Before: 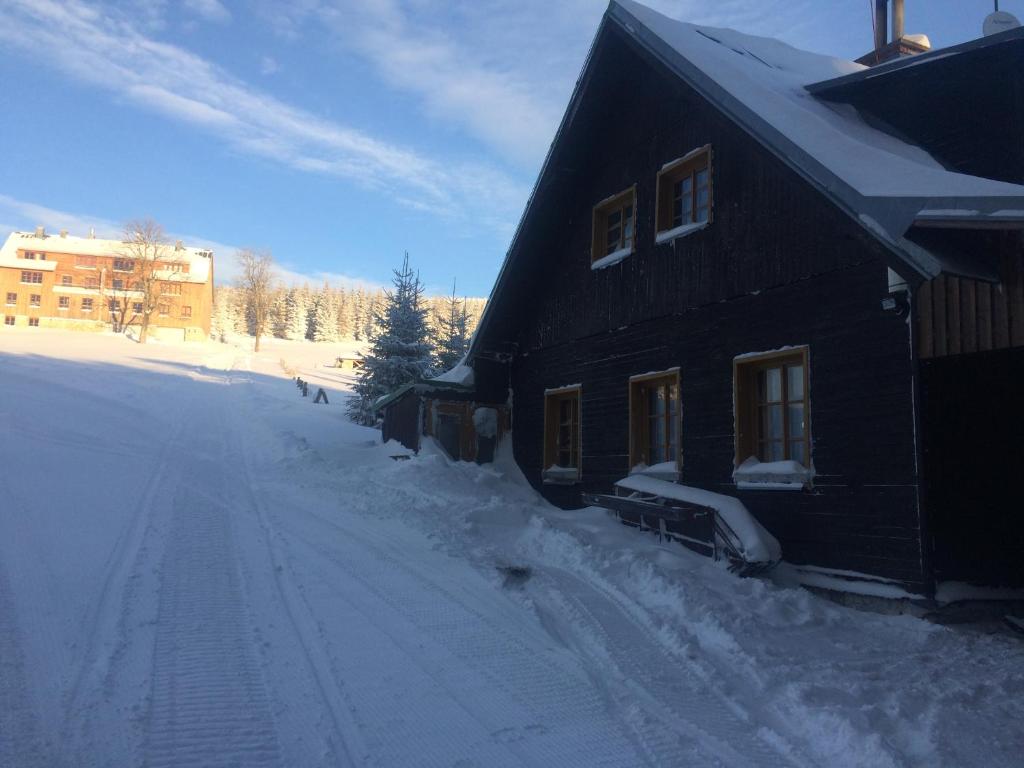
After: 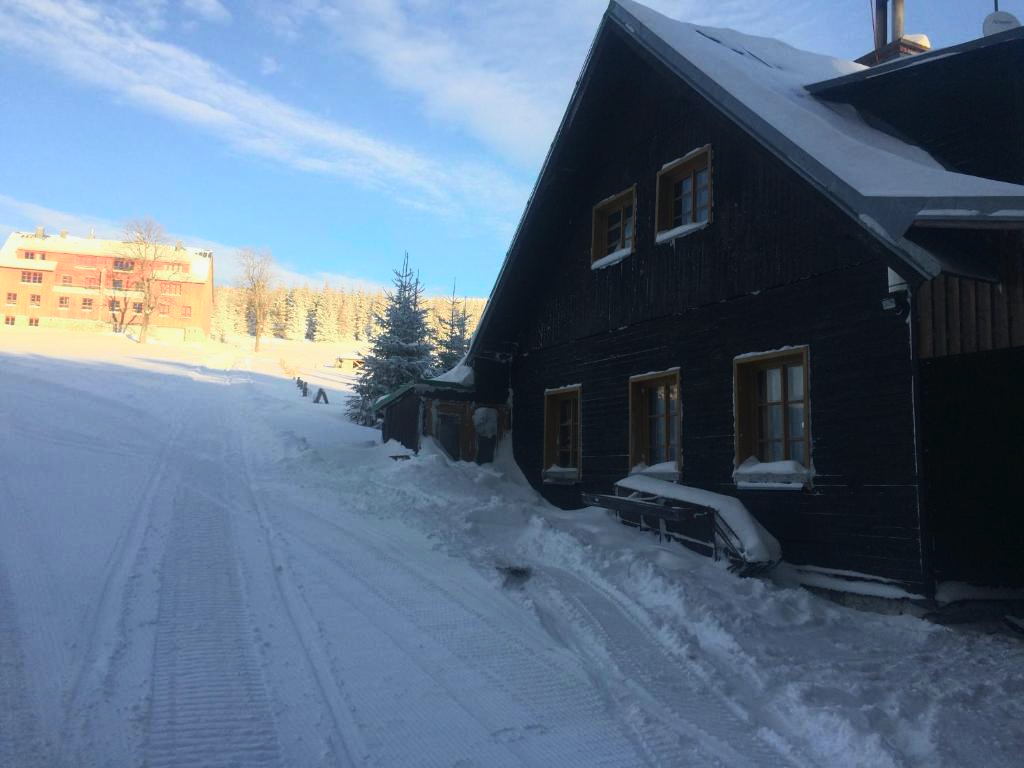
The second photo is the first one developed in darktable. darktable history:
tone curve: curves: ch0 [(0, 0.013) (0.104, 0.103) (0.258, 0.267) (0.448, 0.487) (0.709, 0.794) (0.895, 0.915) (0.994, 0.971)]; ch1 [(0, 0) (0.335, 0.298) (0.446, 0.413) (0.488, 0.484) (0.515, 0.508) (0.584, 0.623) (0.635, 0.661) (1, 1)]; ch2 [(0, 0) (0.314, 0.306) (0.436, 0.447) (0.502, 0.503) (0.538, 0.541) (0.568, 0.603) (0.641, 0.635) (0.717, 0.701) (1, 1)], color space Lab, independent channels, preserve colors none
